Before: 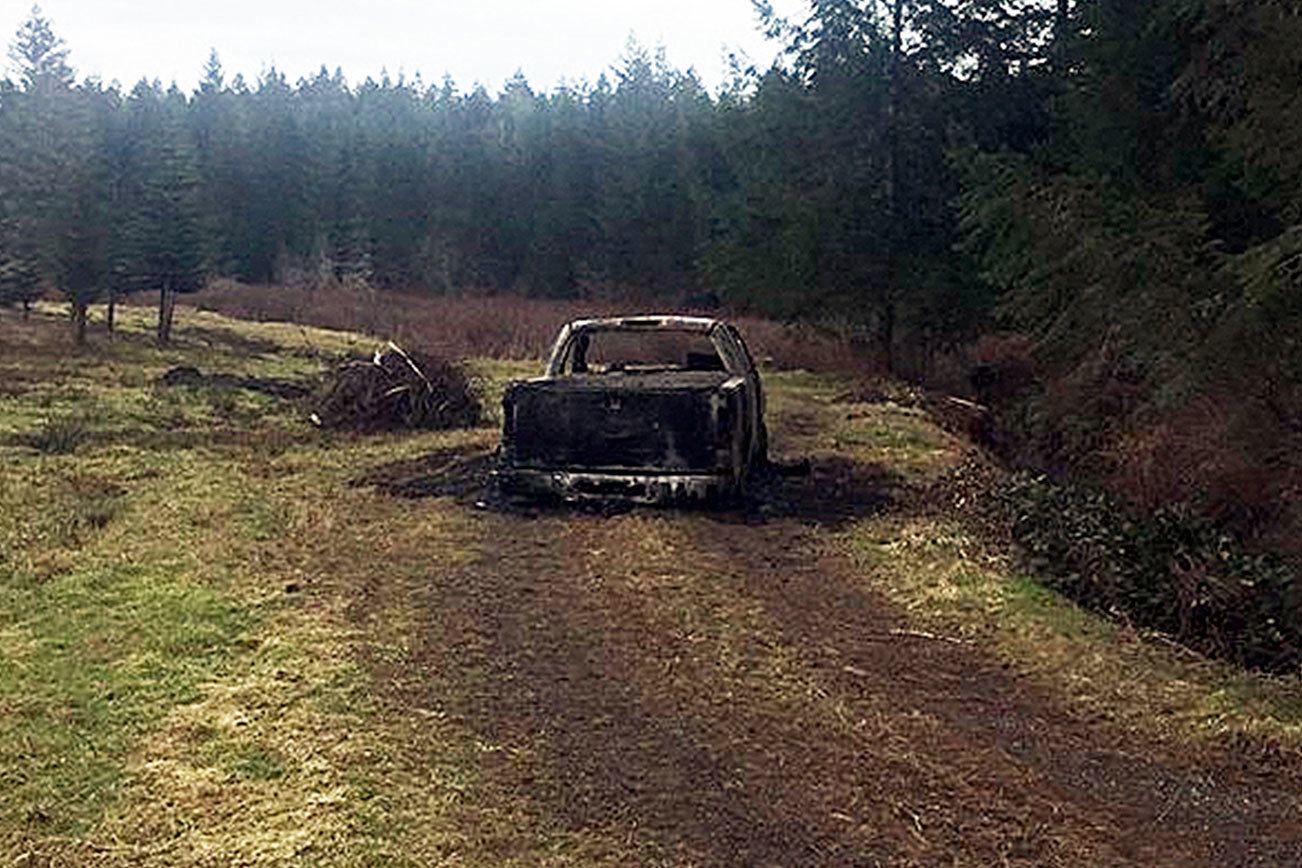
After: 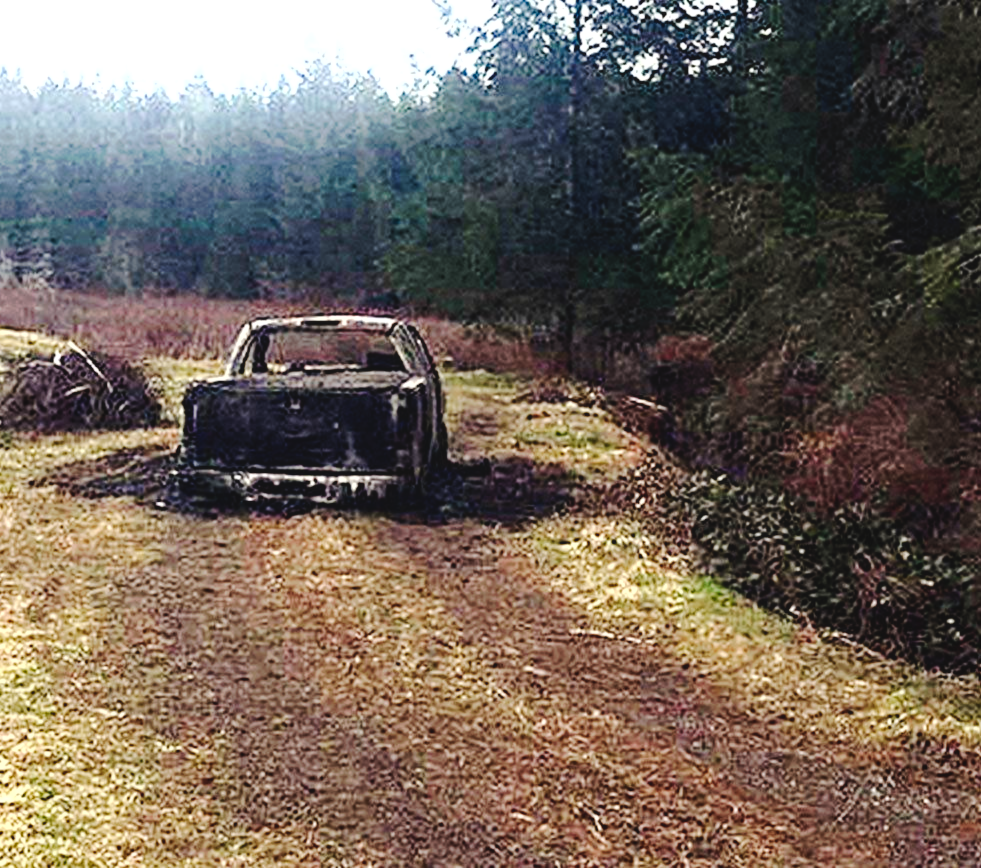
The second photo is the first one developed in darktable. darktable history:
white balance: red 1, blue 1
exposure: black level correction 0, exposure 0.9 EV, compensate highlight preservation false
tone curve: curves: ch0 [(0, 0) (0.003, 0.076) (0.011, 0.081) (0.025, 0.084) (0.044, 0.092) (0.069, 0.1) (0.1, 0.117) (0.136, 0.144) (0.177, 0.186) (0.224, 0.237) (0.277, 0.306) (0.335, 0.39) (0.399, 0.494) (0.468, 0.574) (0.543, 0.666) (0.623, 0.722) (0.709, 0.79) (0.801, 0.855) (0.898, 0.926) (1, 1)], preserve colors none
local contrast: highlights 100%, shadows 100%, detail 120%, midtone range 0.2
crop and rotate: left 24.6%
lowpass: radius 0.5, unbound 0
shadows and highlights: shadows -30, highlights 30
